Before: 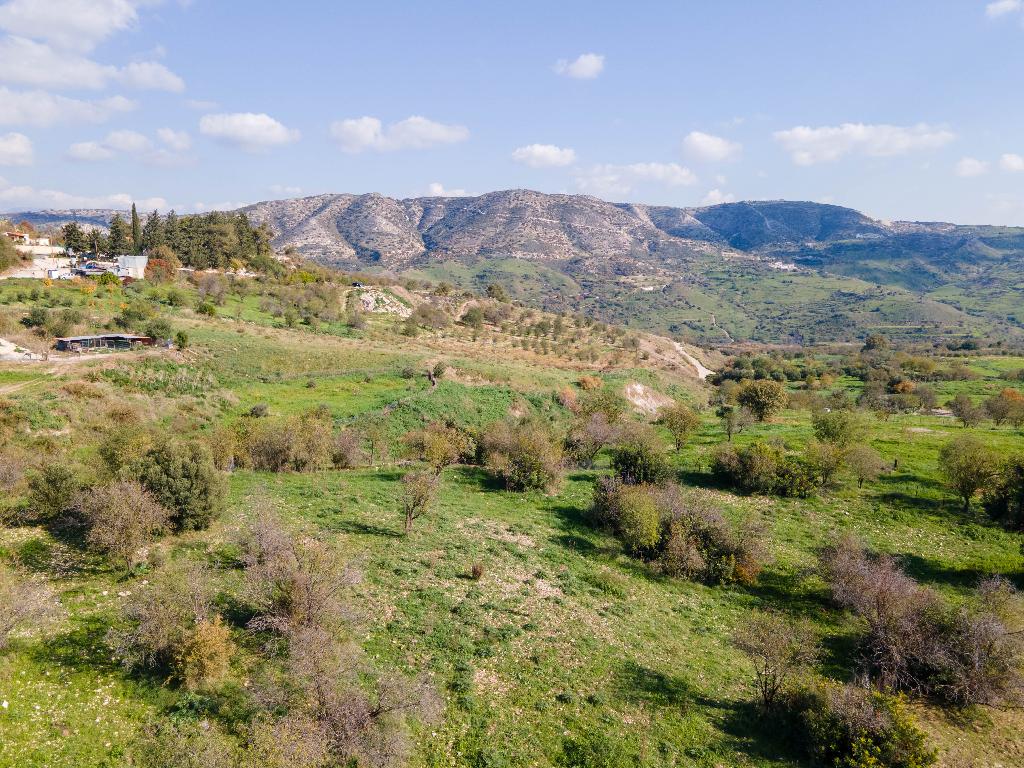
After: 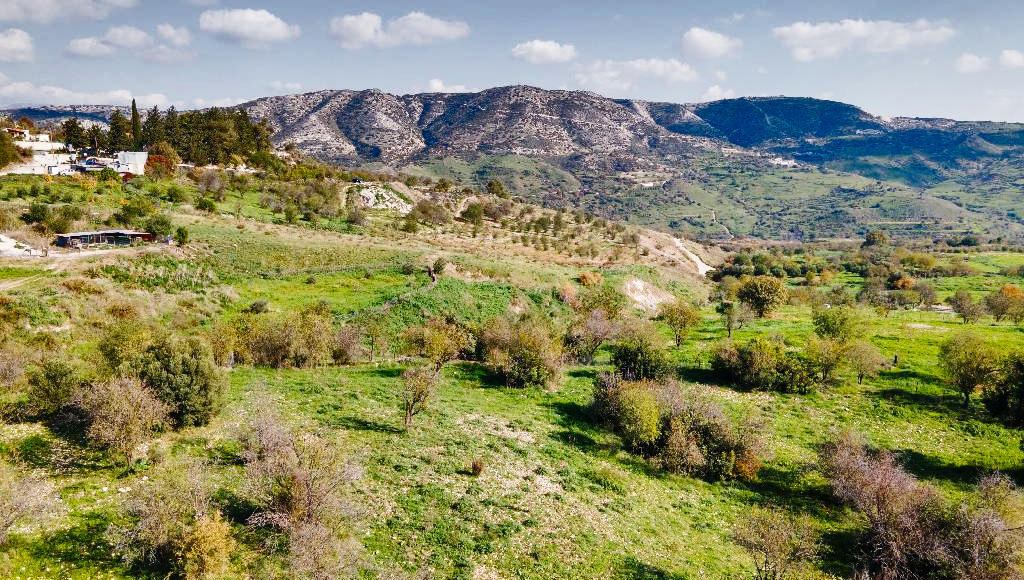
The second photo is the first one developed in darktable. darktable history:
base curve: curves: ch0 [(0, 0) (0.032, 0.025) (0.121, 0.166) (0.206, 0.329) (0.605, 0.79) (1, 1)], preserve colors none
crop: top 13.635%, bottom 10.777%
shadows and highlights: shadows 20.88, highlights -81.25, soften with gaussian
